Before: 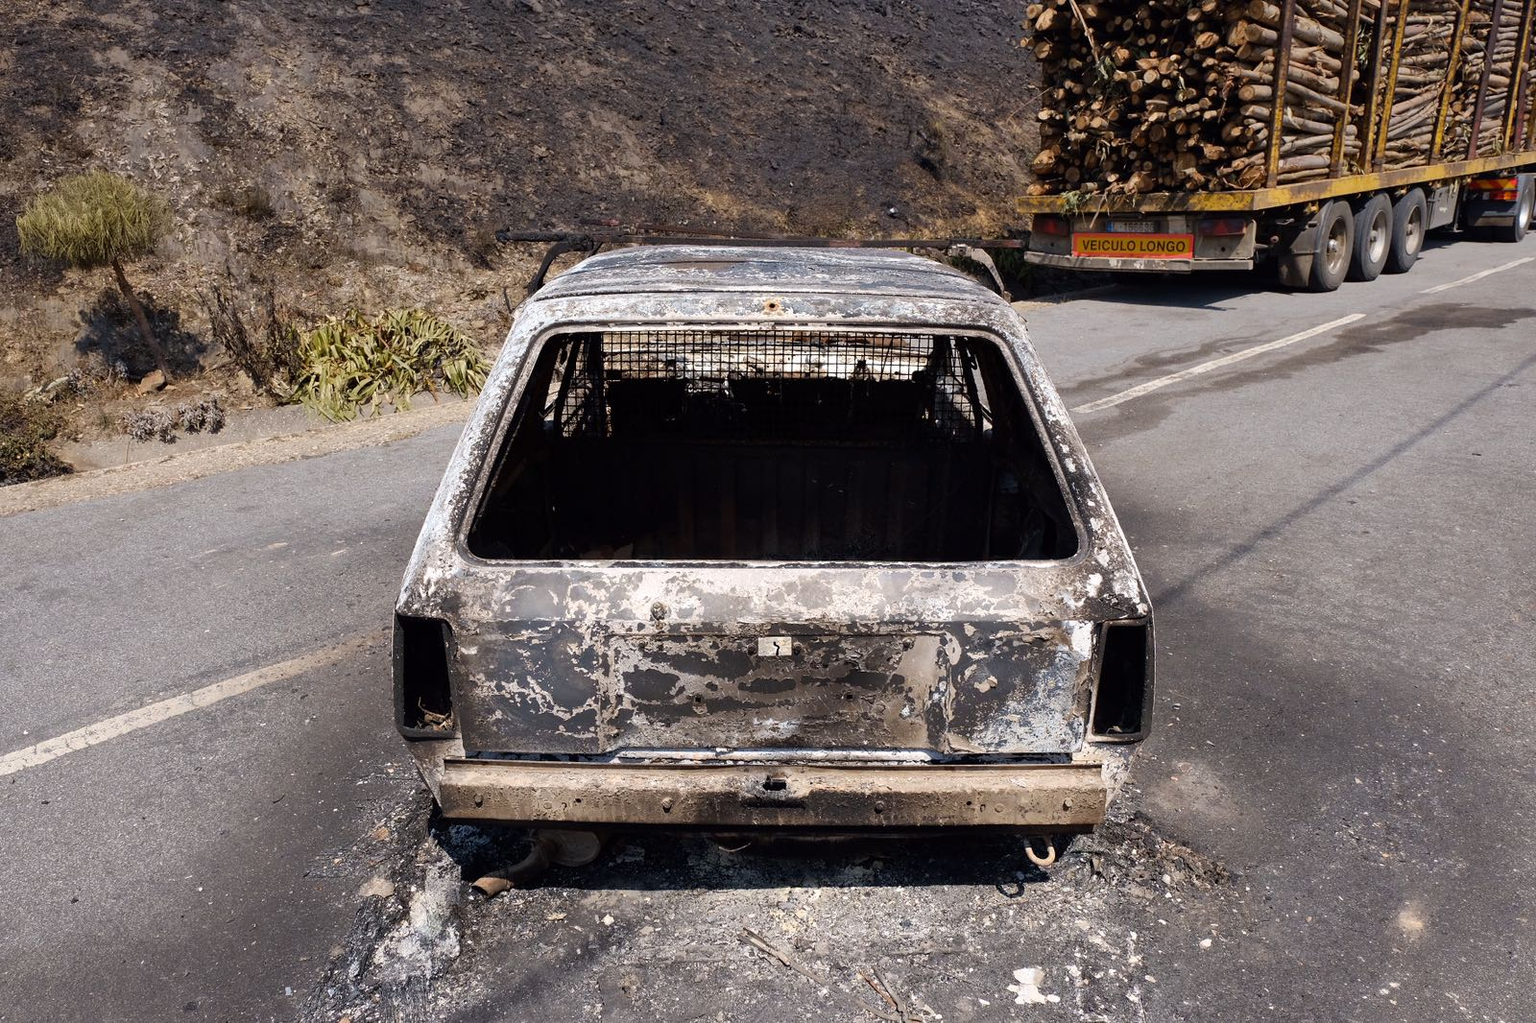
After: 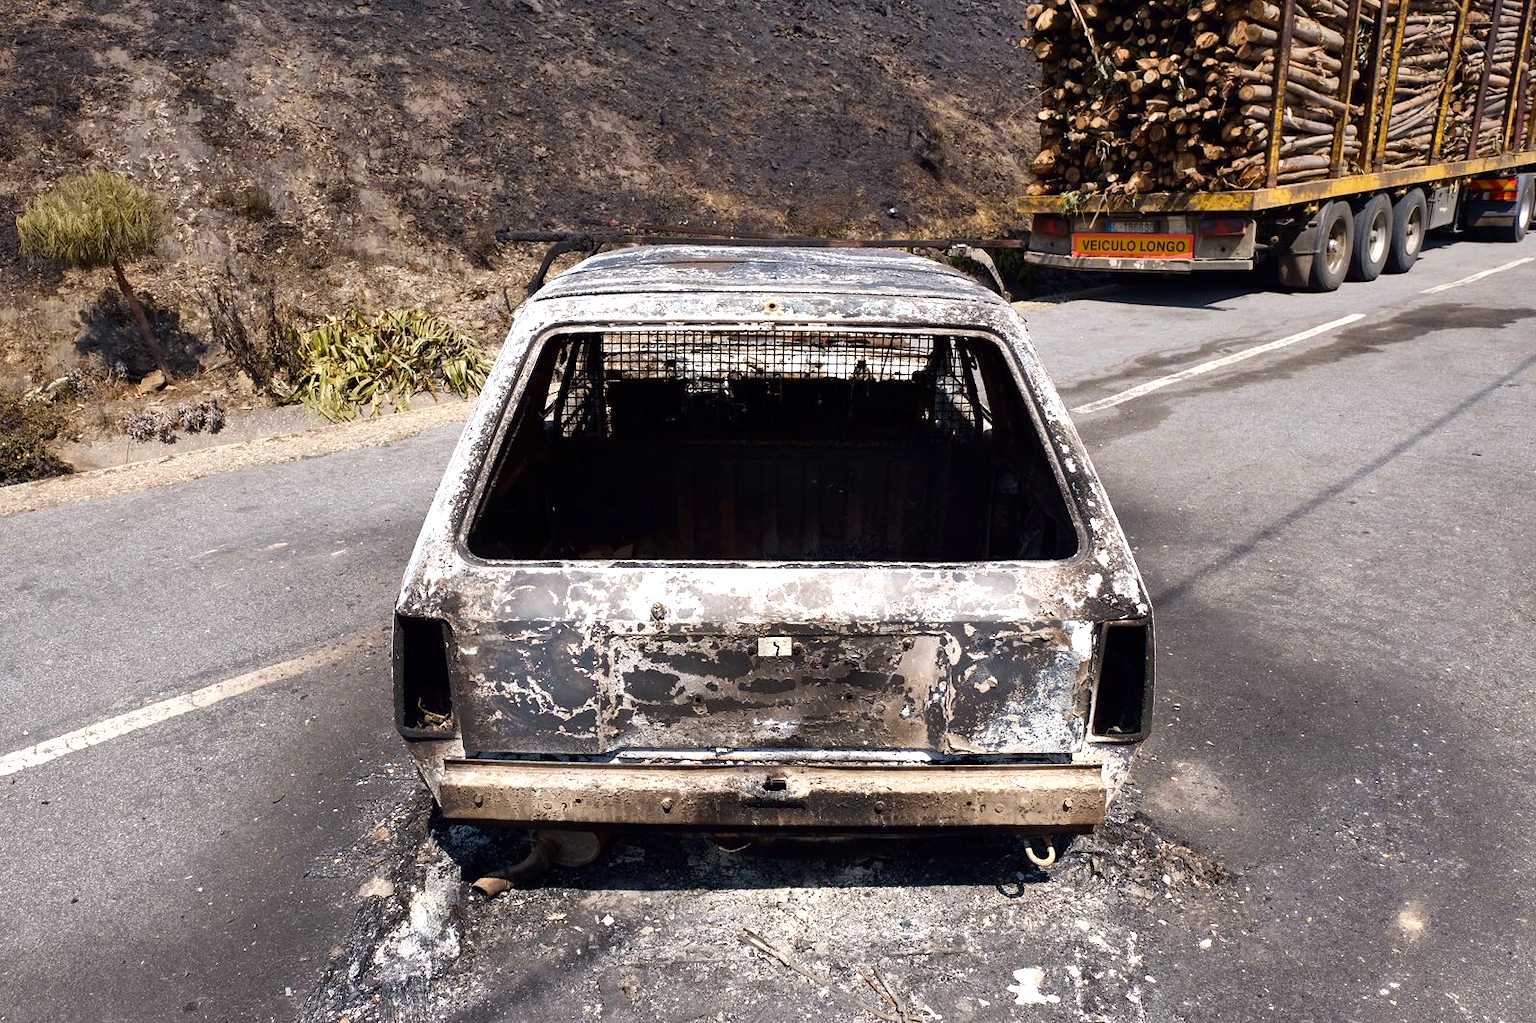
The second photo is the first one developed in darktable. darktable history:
shadows and highlights: shadows 36.66, highlights -26.65, soften with gaussian
exposure: exposure 0.6 EV, compensate highlight preservation false
contrast brightness saturation: brightness -0.09
